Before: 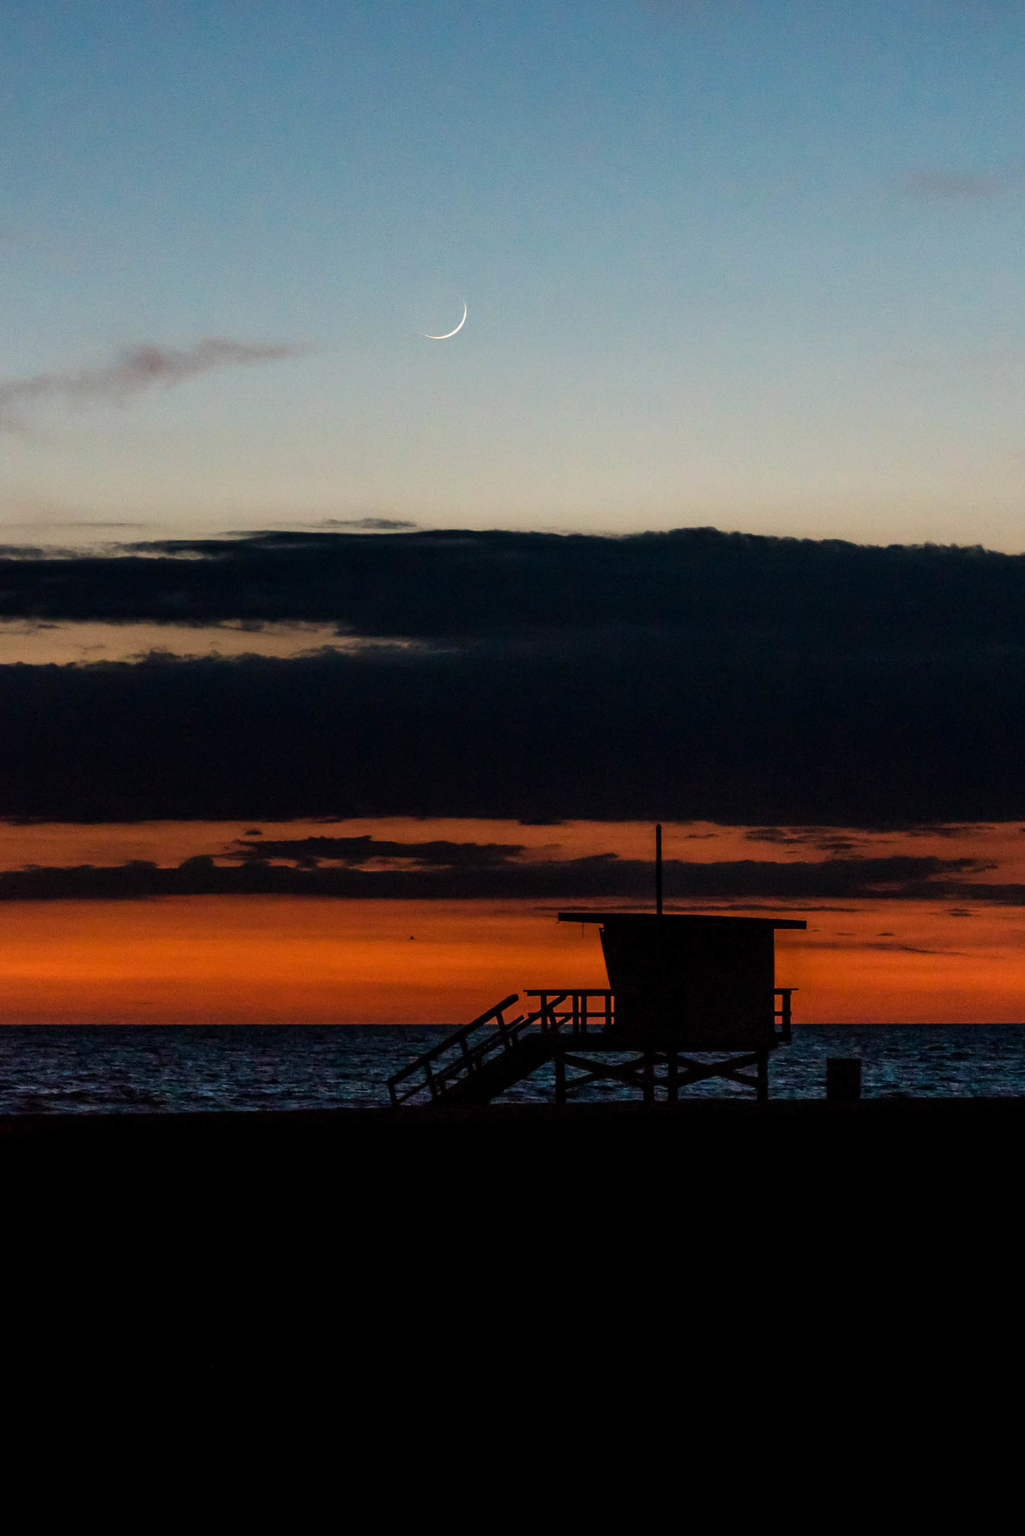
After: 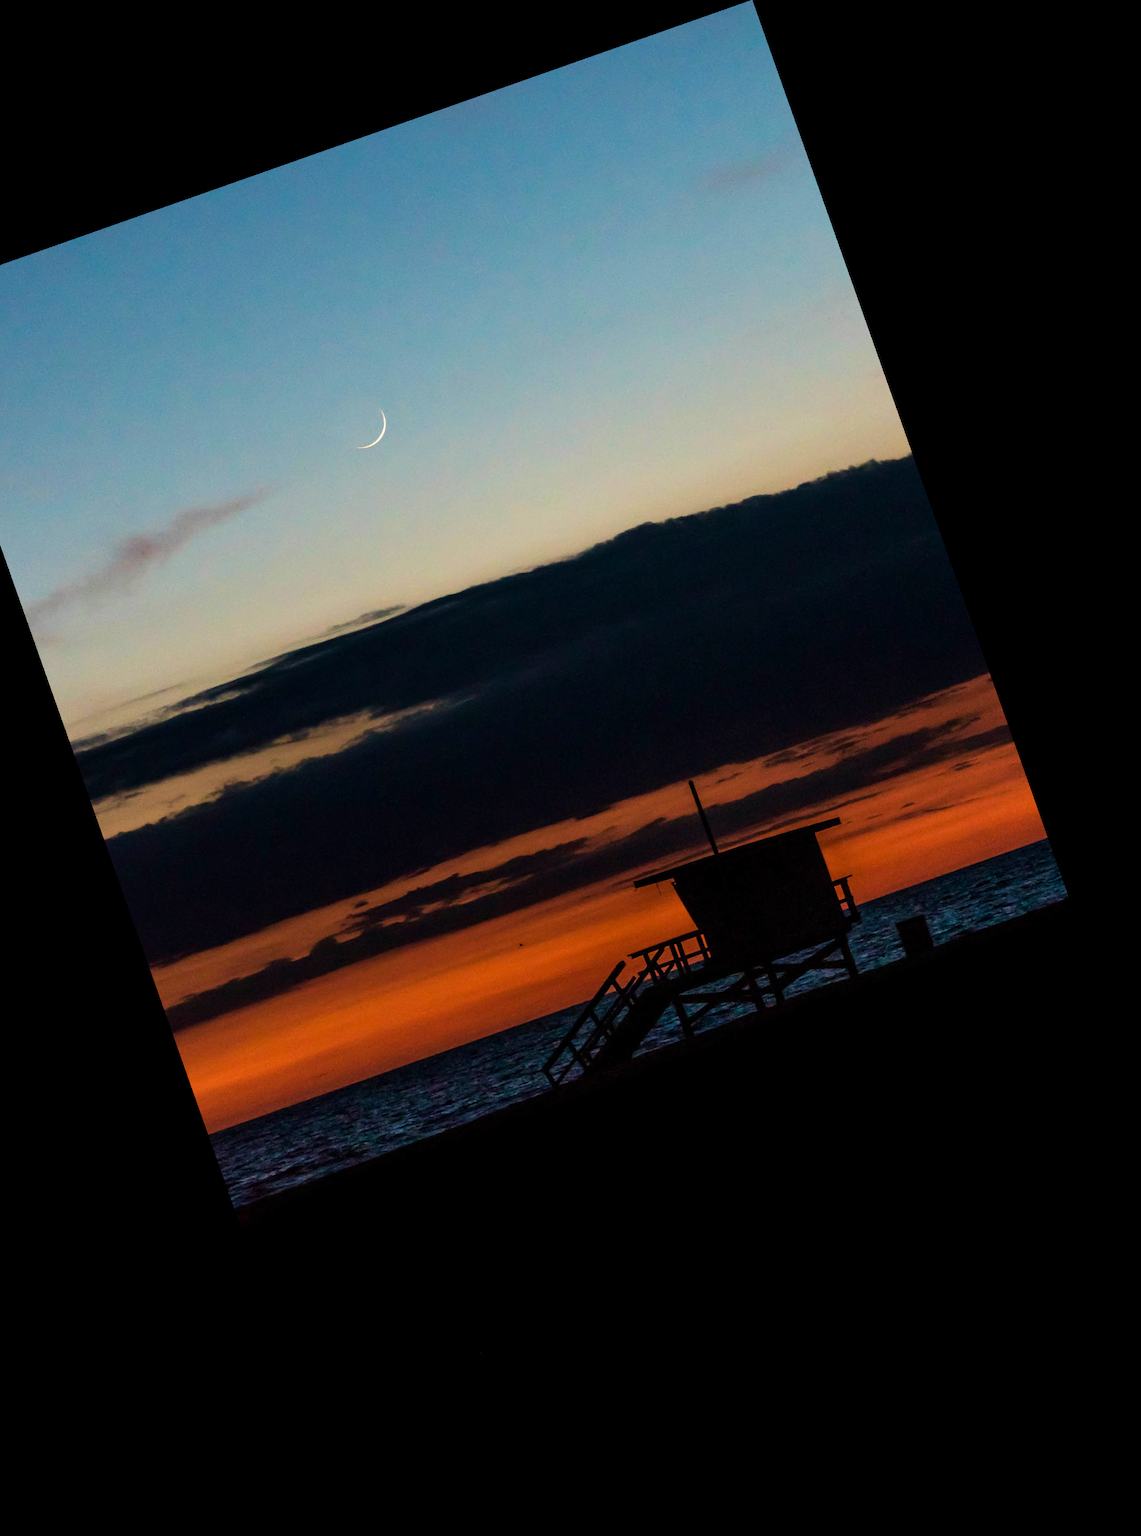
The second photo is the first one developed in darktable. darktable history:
velvia: strength 36.57%
crop and rotate: angle 19.43°, left 6.812%, right 4.125%, bottom 1.087%
